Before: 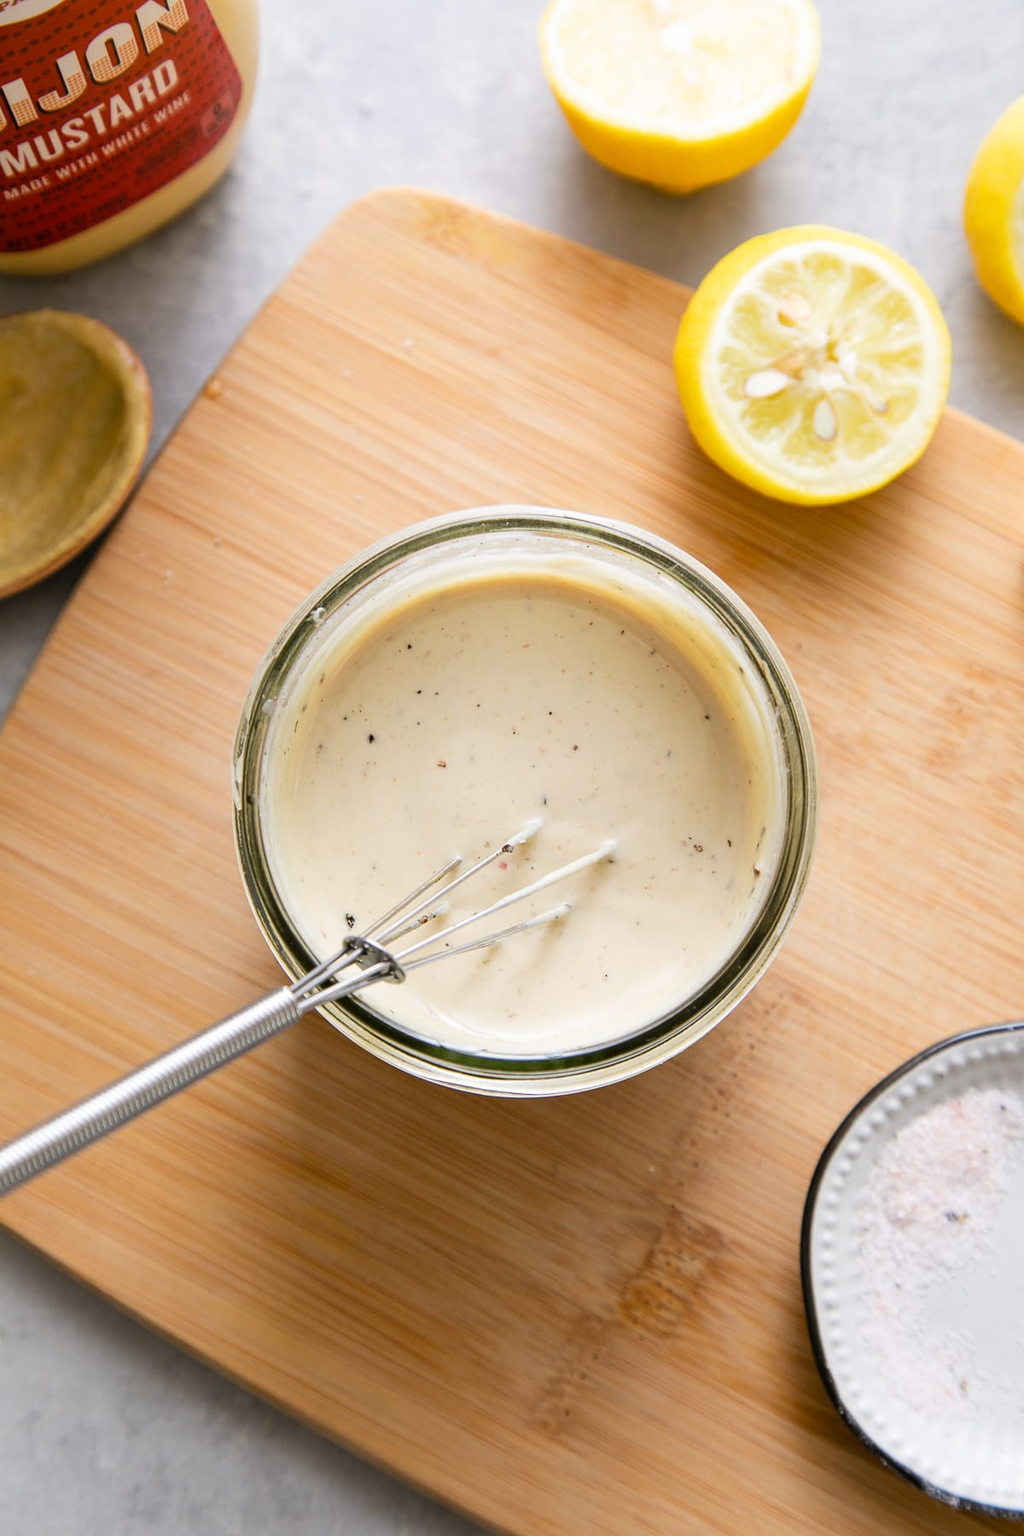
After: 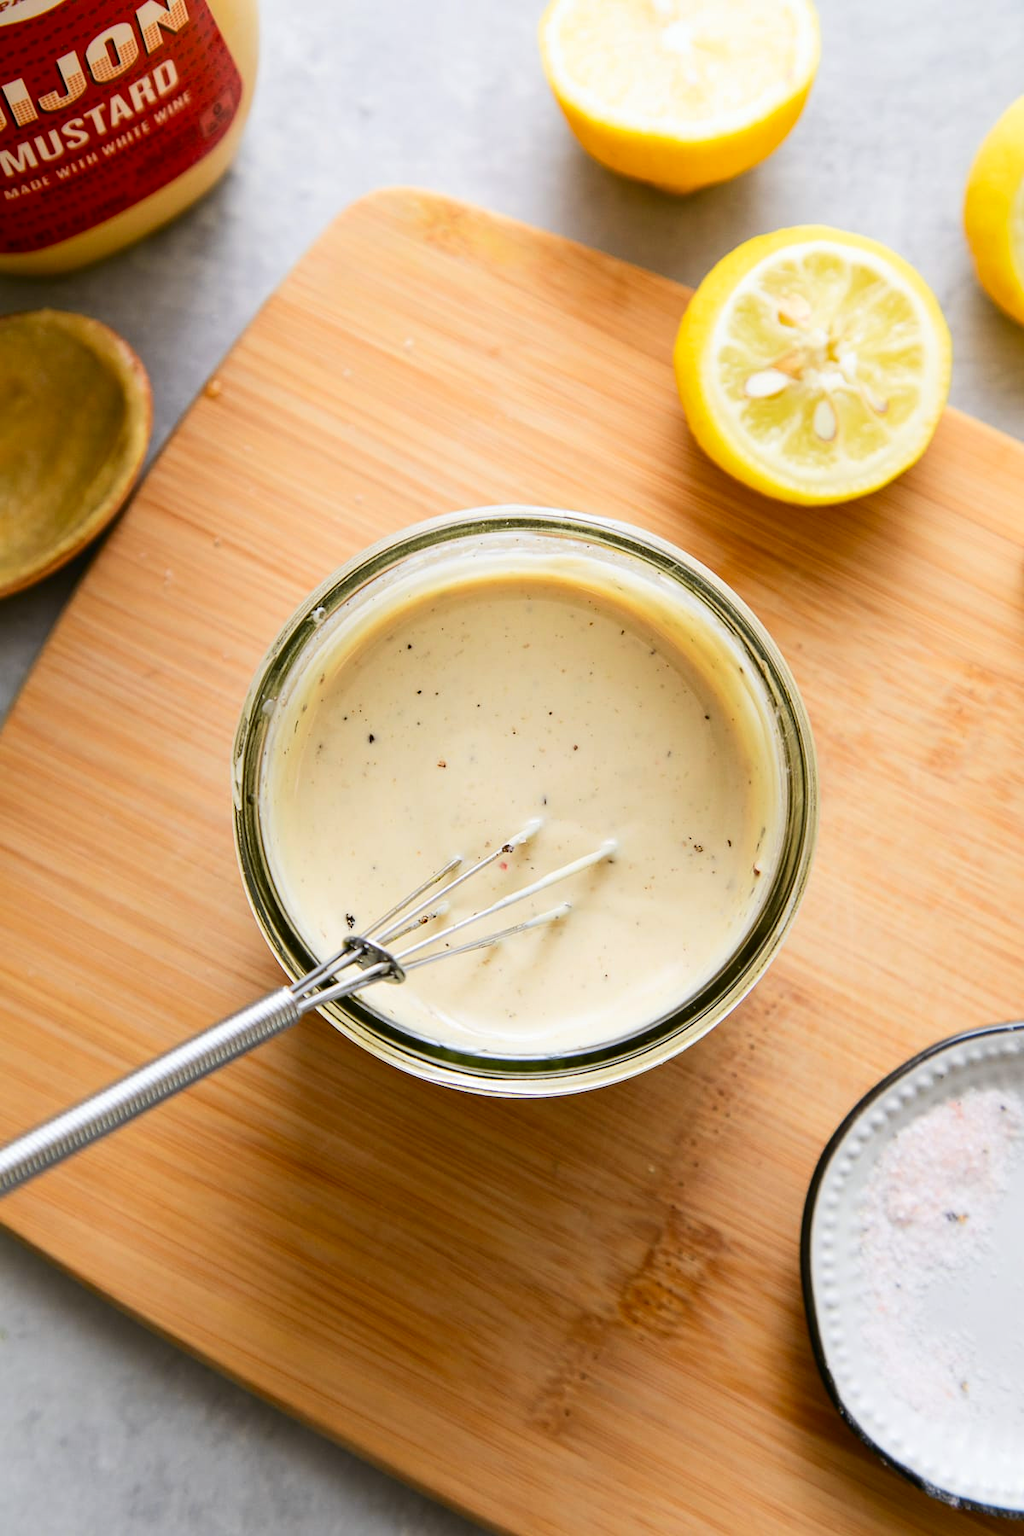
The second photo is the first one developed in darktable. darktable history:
tone curve: curves: ch0 [(0, 0) (0.227, 0.17) (0.766, 0.774) (1, 1)]; ch1 [(0, 0) (0.114, 0.127) (0.437, 0.452) (0.498, 0.495) (0.579, 0.602) (1, 1)]; ch2 [(0, 0) (0.233, 0.259) (0.493, 0.492) (0.568, 0.596) (1, 1)], color space Lab, independent channels, preserve colors none
